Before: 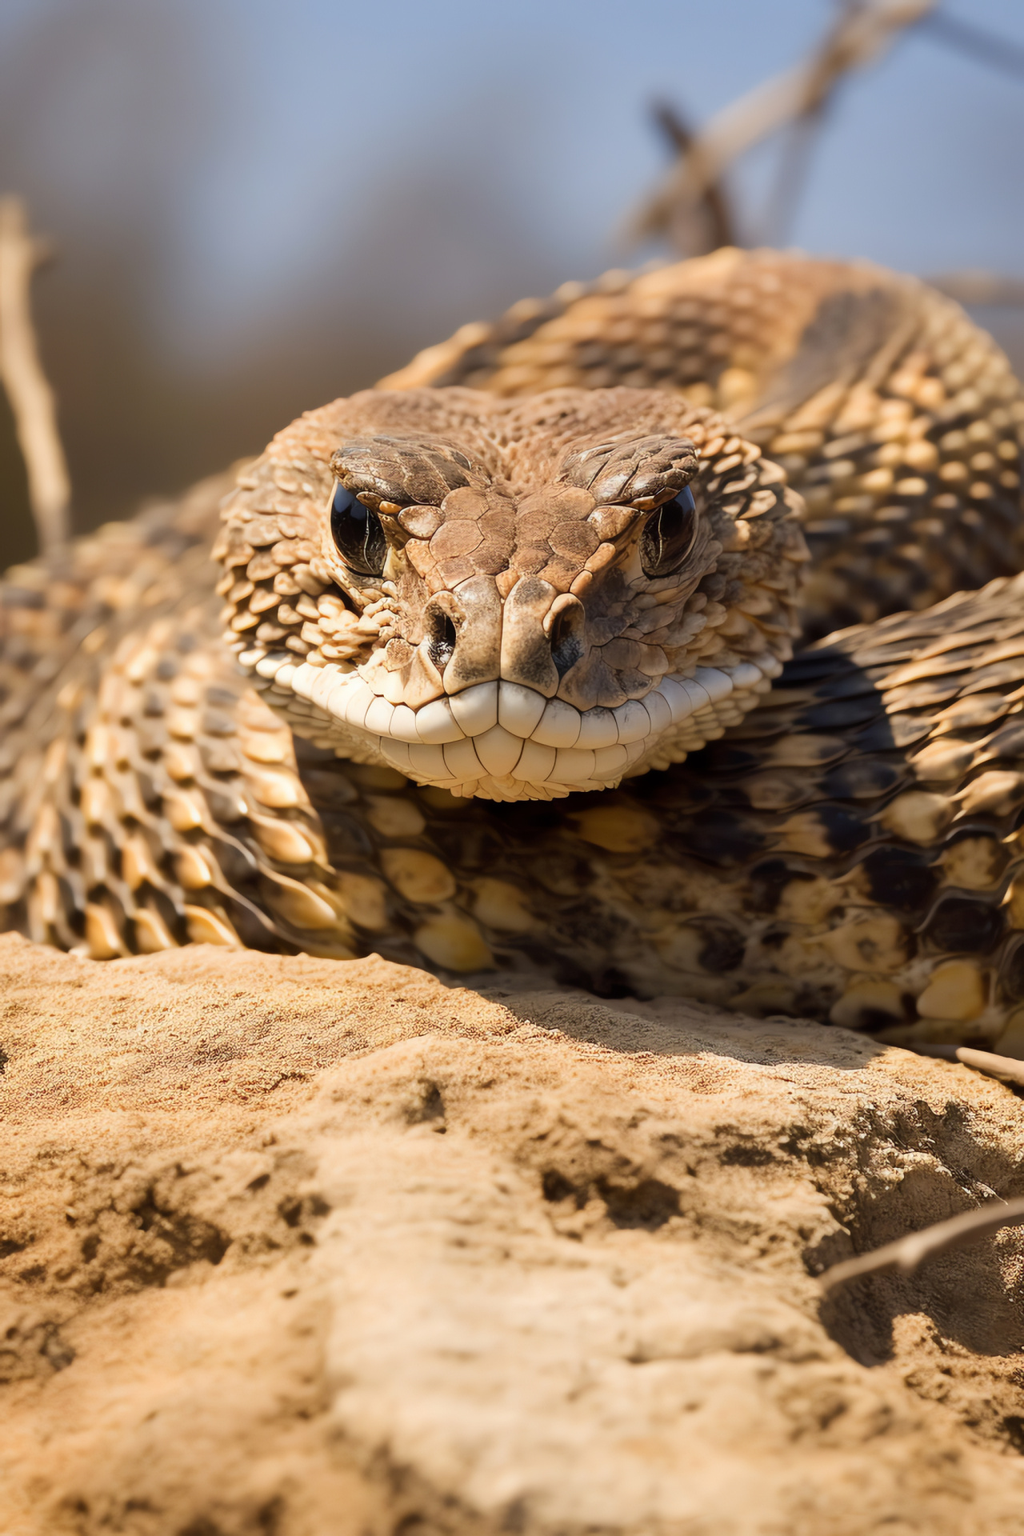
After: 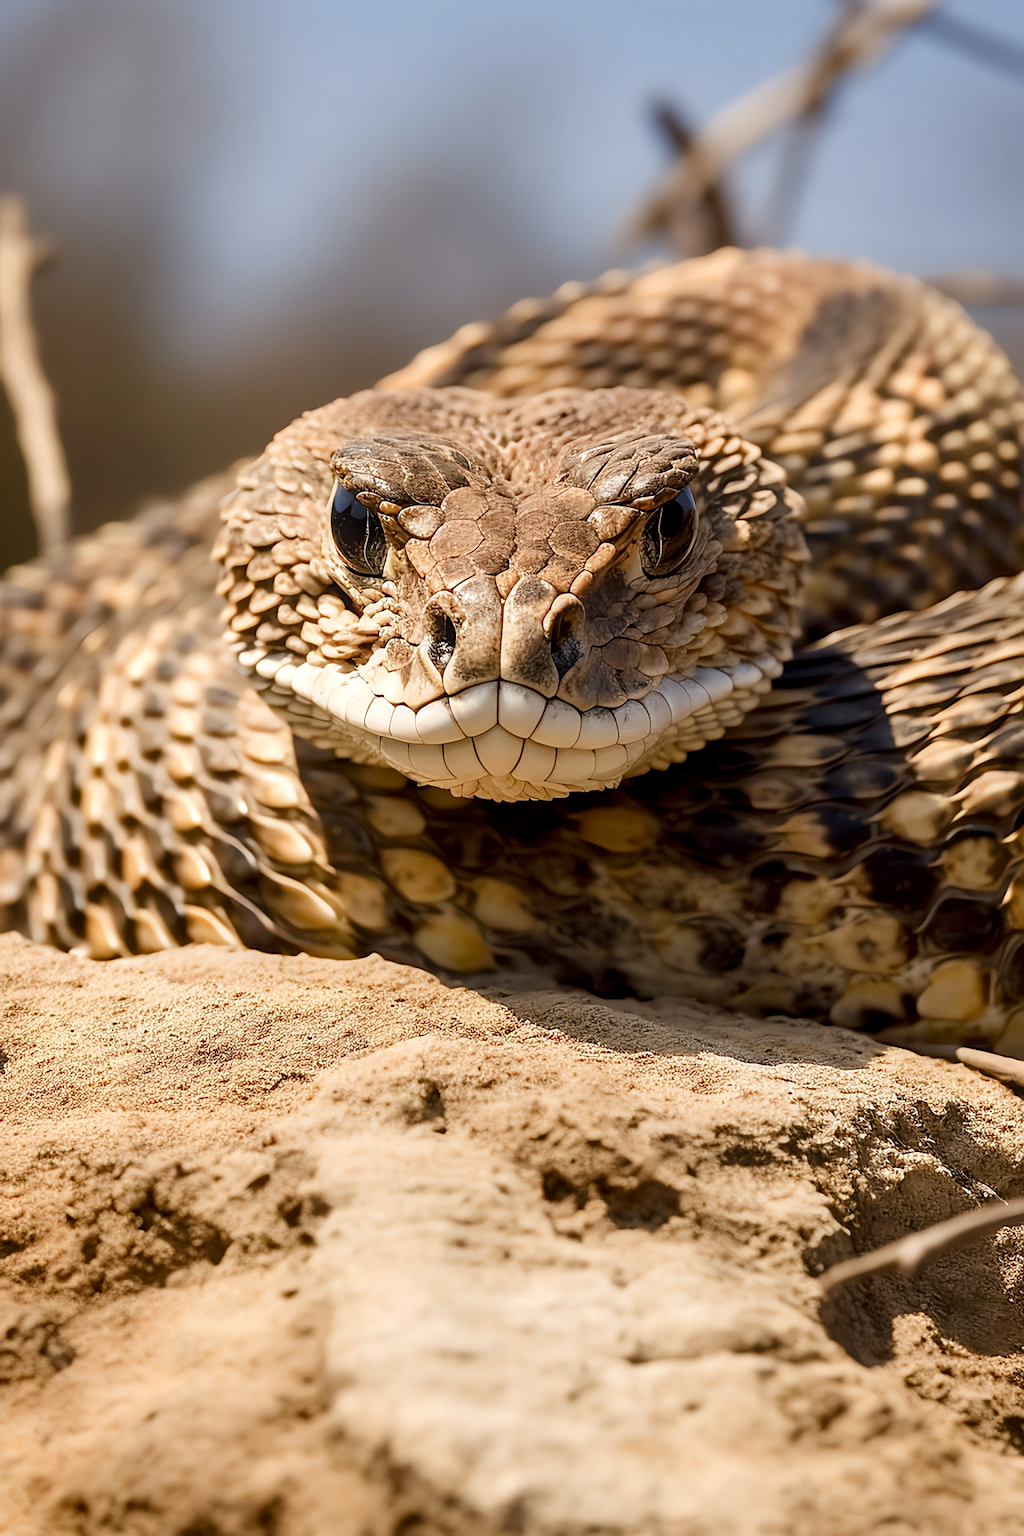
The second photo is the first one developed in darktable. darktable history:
local contrast: detail 130%
contrast brightness saturation: contrast 0.07
color balance rgb: shadows lift › hue 86.57°, perceptual saturation grading › global saturation 0.166%, perceptual saturation grading › highlights -19.937%, perceptual saturation grading › shadows 20.286%, global vibrance 10.052%
sharpen: on, module defaults
